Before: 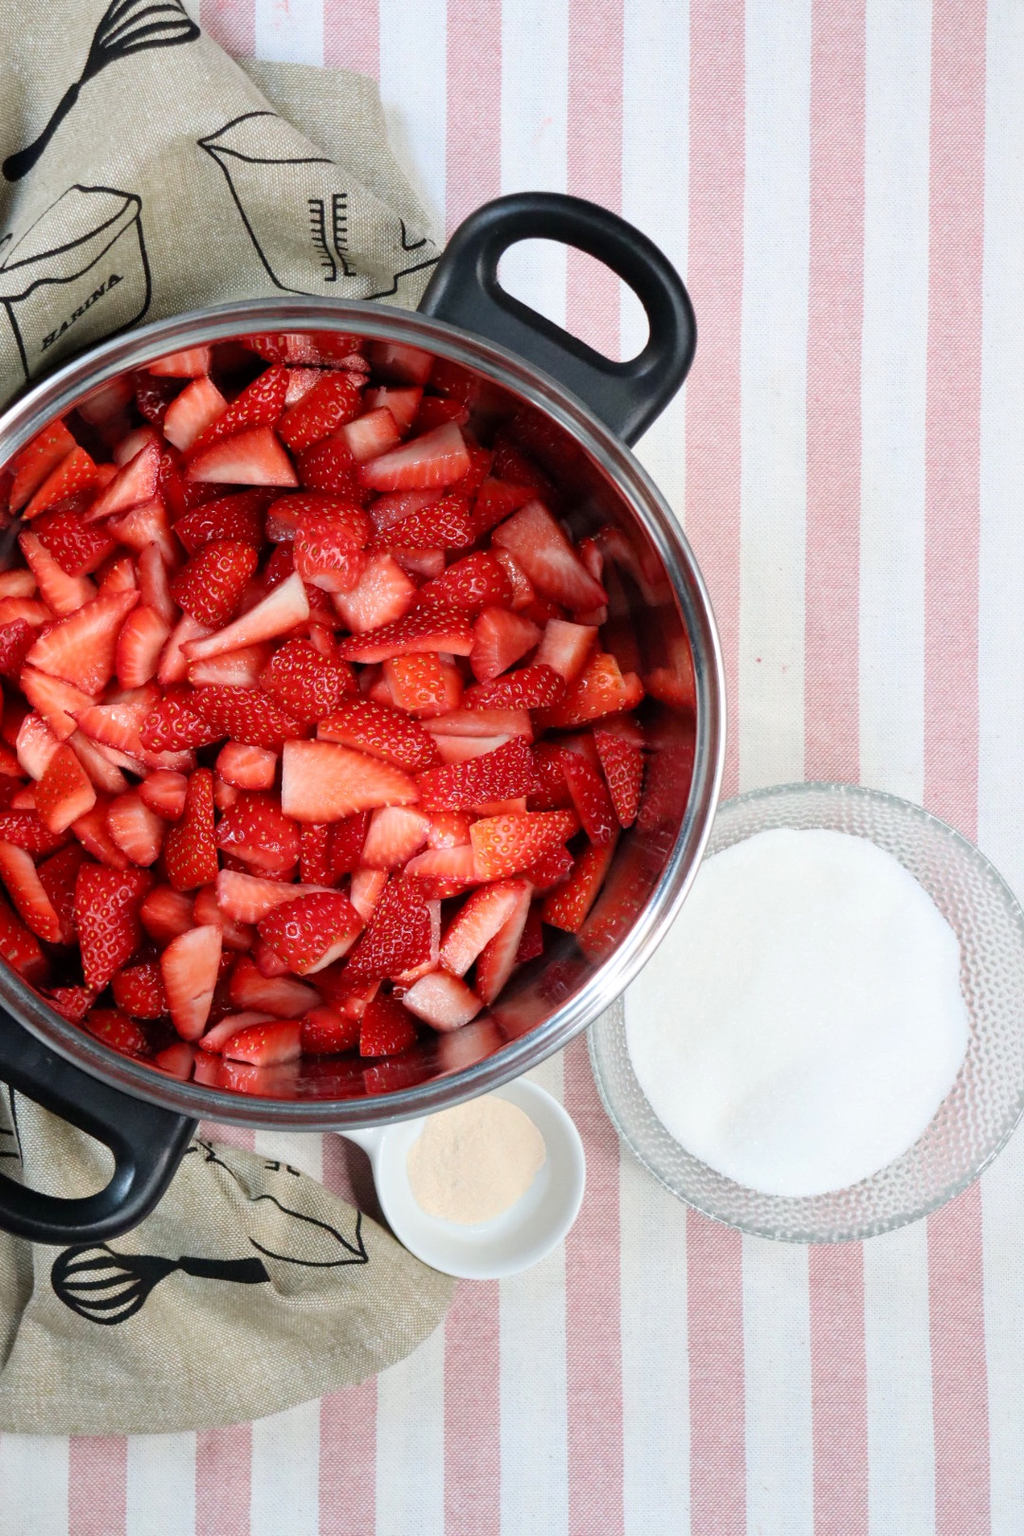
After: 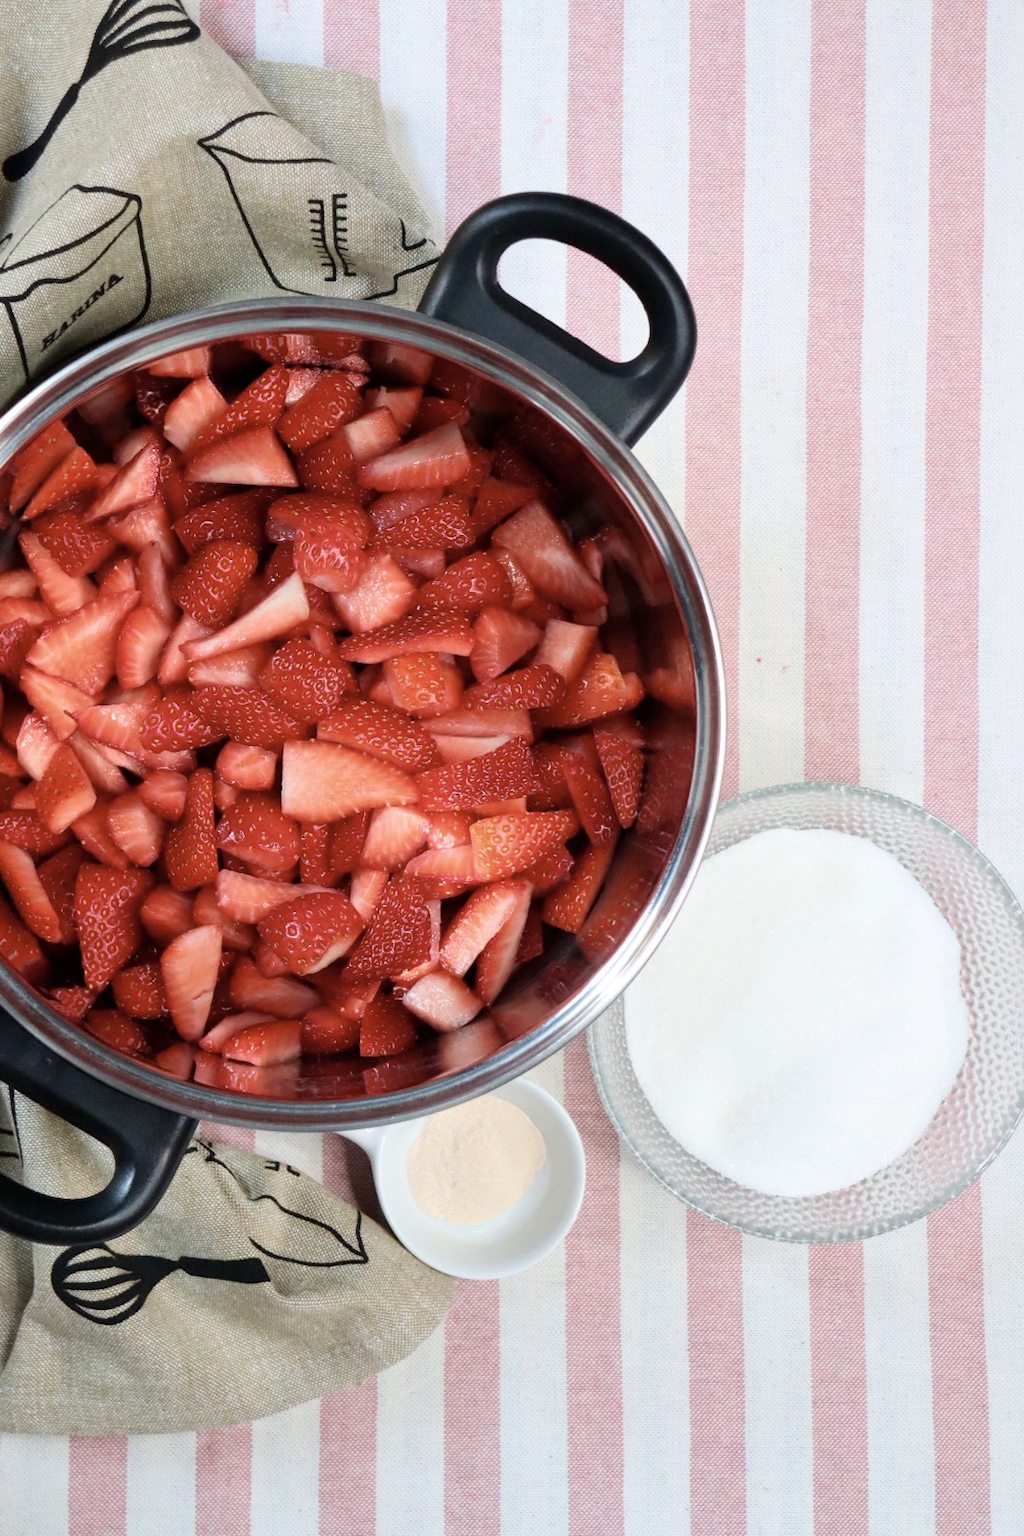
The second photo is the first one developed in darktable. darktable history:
velvia: on, module defaults
contrast brightness saturation: contrast 0.06, brightness -0.01, saturation -0.23
